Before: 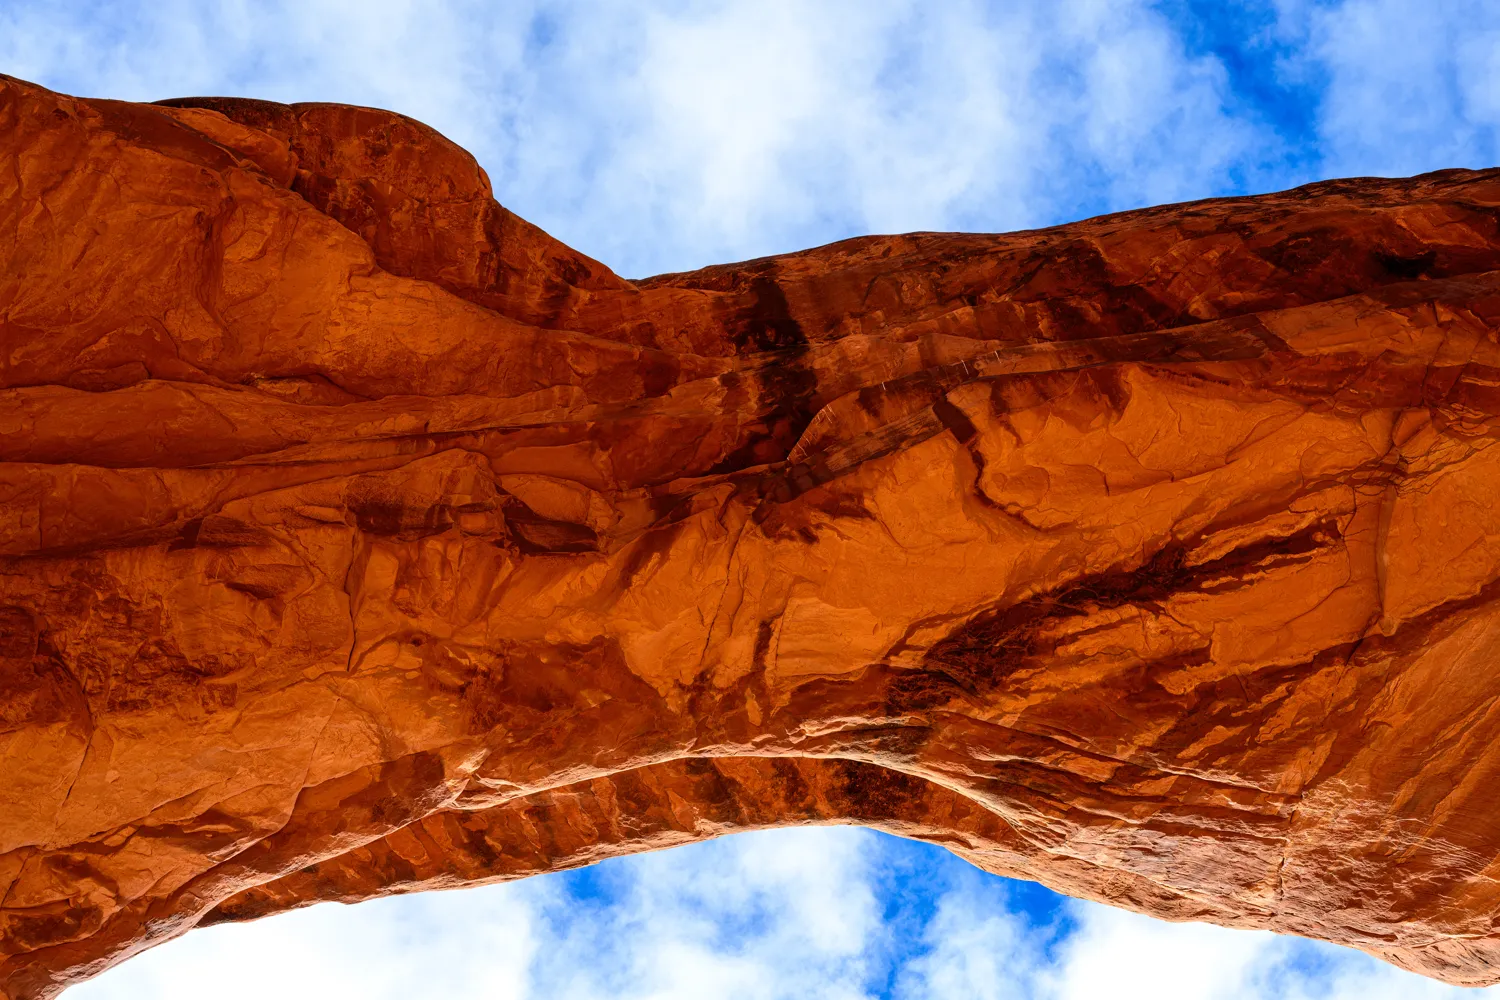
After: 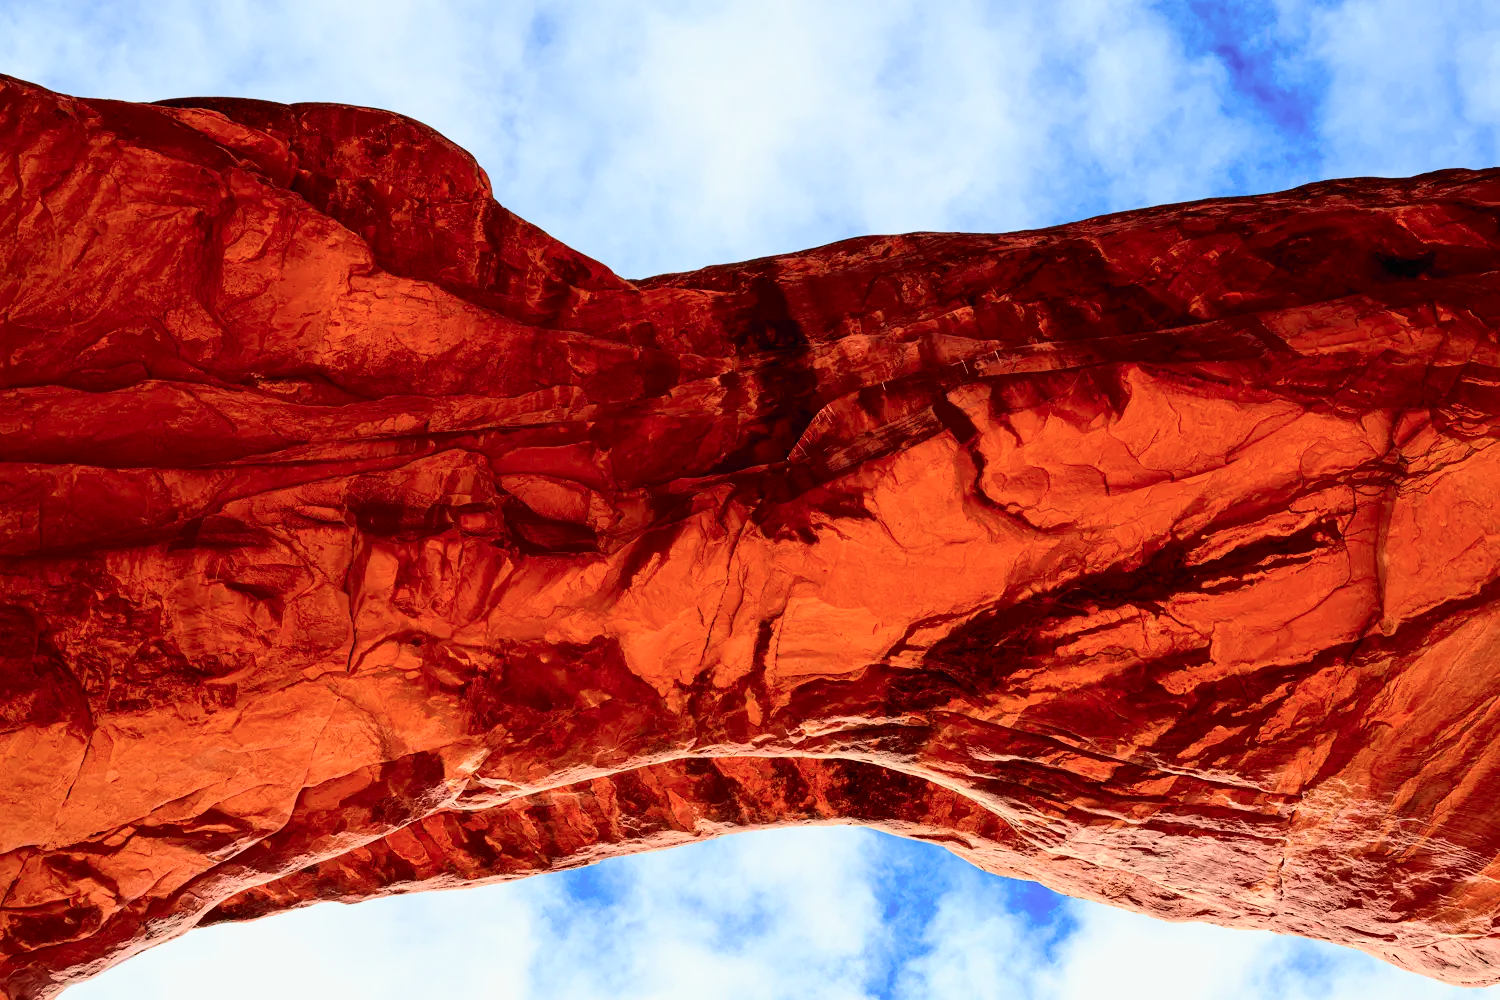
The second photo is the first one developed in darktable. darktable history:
contrast brightness saturation: contrast 0.24, brightness 0.09
tone curve: curves: ch0 [(0, 0.003) (0.211, 0.174) (0.482, 0.519) (0.843, 0.821) (0.992, 0.971)]; ch1 [(0, 0) (0.276, 0.206) (0.393, 0.364) (0.482, 0.477) (0.506, 0.5) (0.523, 0.523) (0.572, 0.592) (0.635, 0.665) (0.695, 0.759) (1, 1)]; ch2 [(0, 0) (0.438, 0.456) (0.498, 0.497) (0.536, 0.527) (0.562, 0.584) (0.619, 0.602) (0.698, 0.698) (1, 1)], color space Lab, independent channels, preserve colors none
